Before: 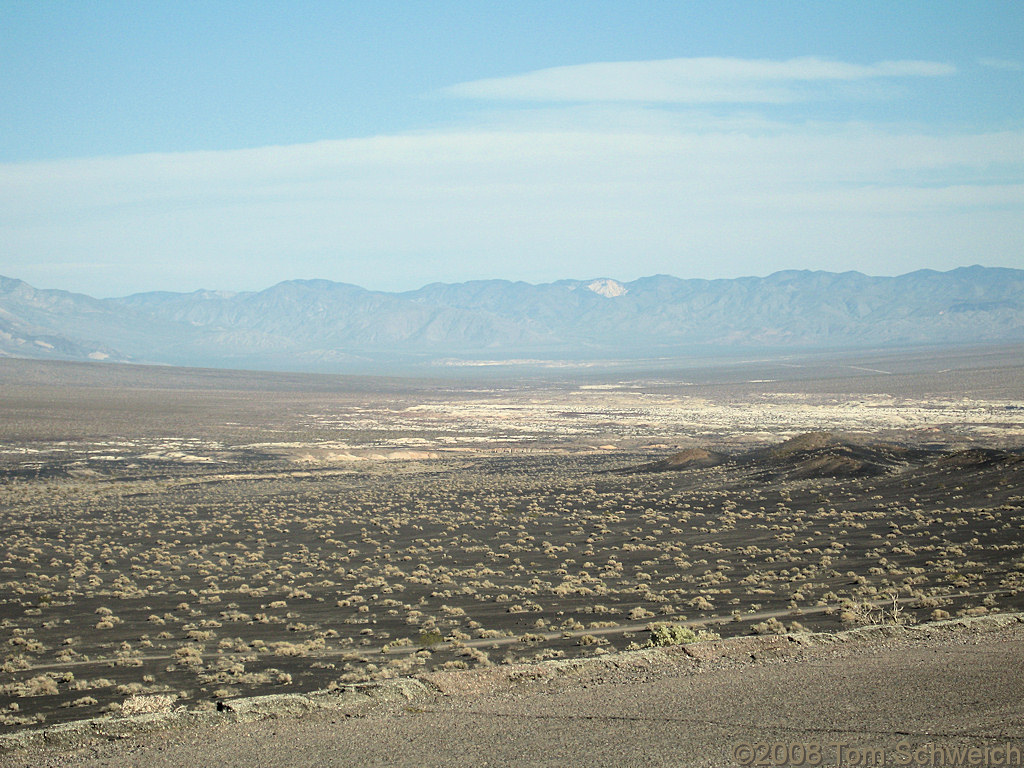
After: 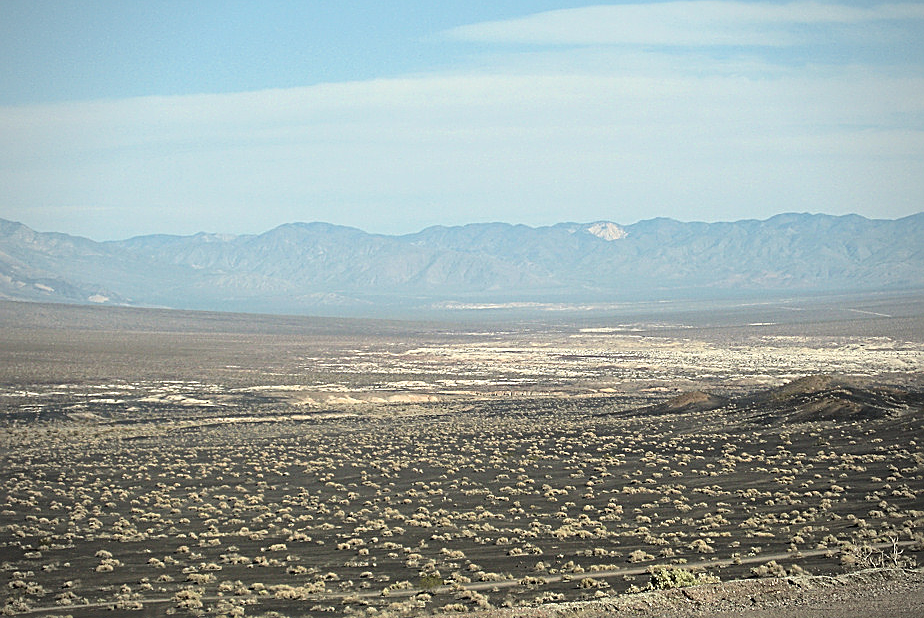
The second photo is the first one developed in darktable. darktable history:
vignetting: fall-off radius 81.94%
sharpen: radius 2.531, amount 0.628
crop: top 7.49%, right 9.717%, bottom 11.943%
